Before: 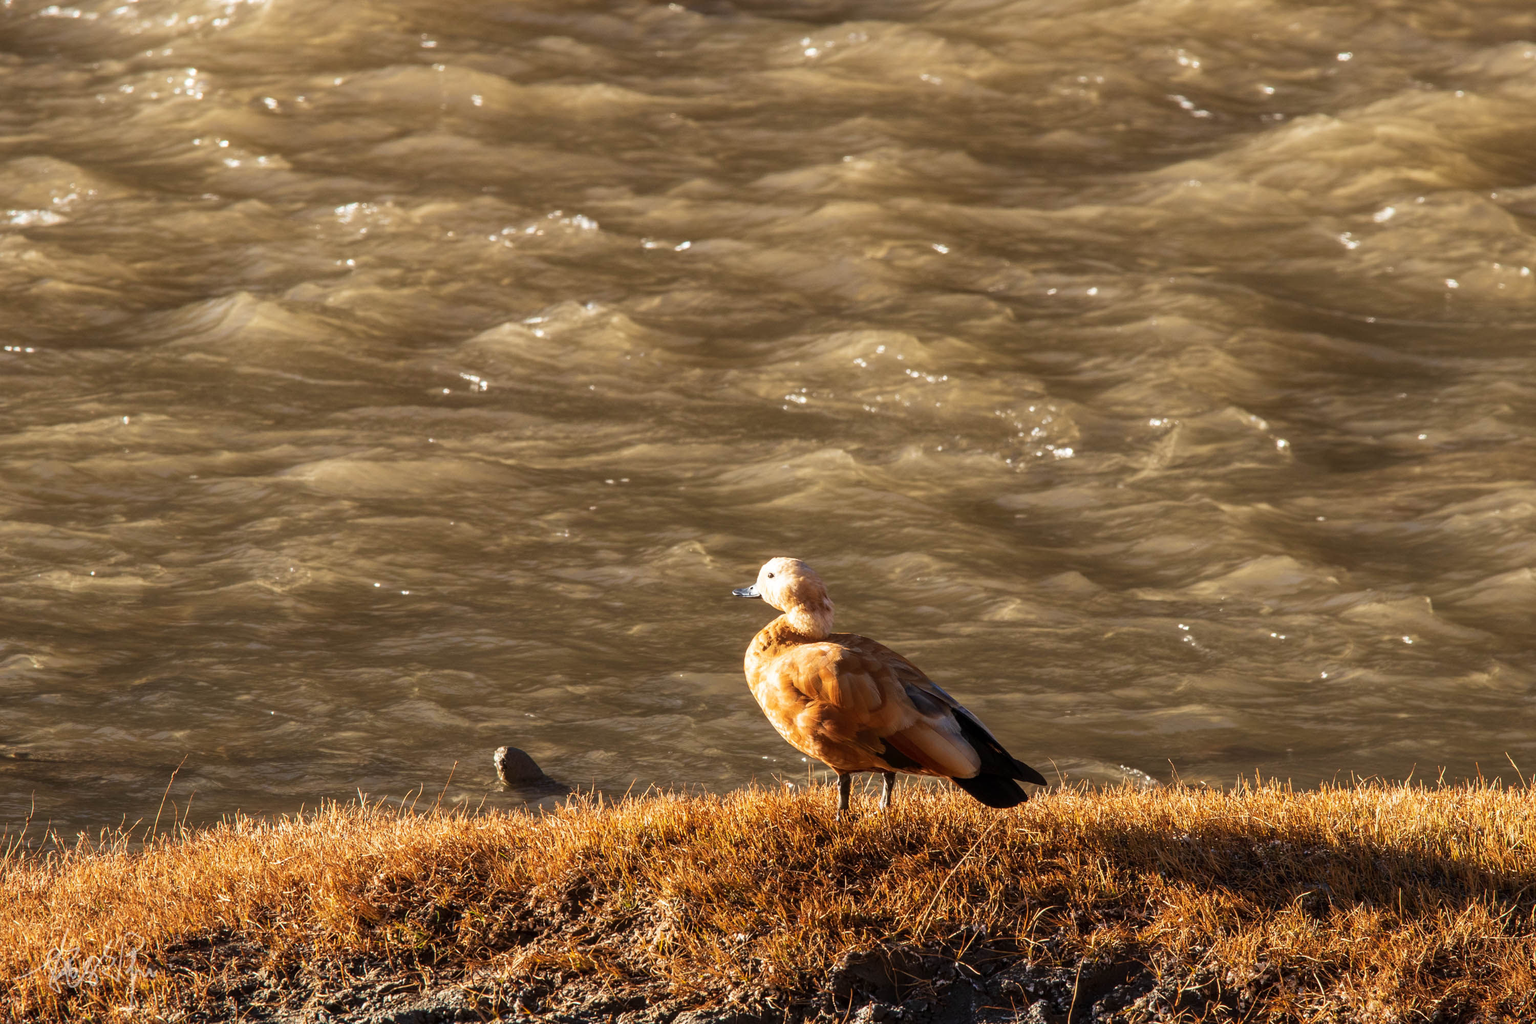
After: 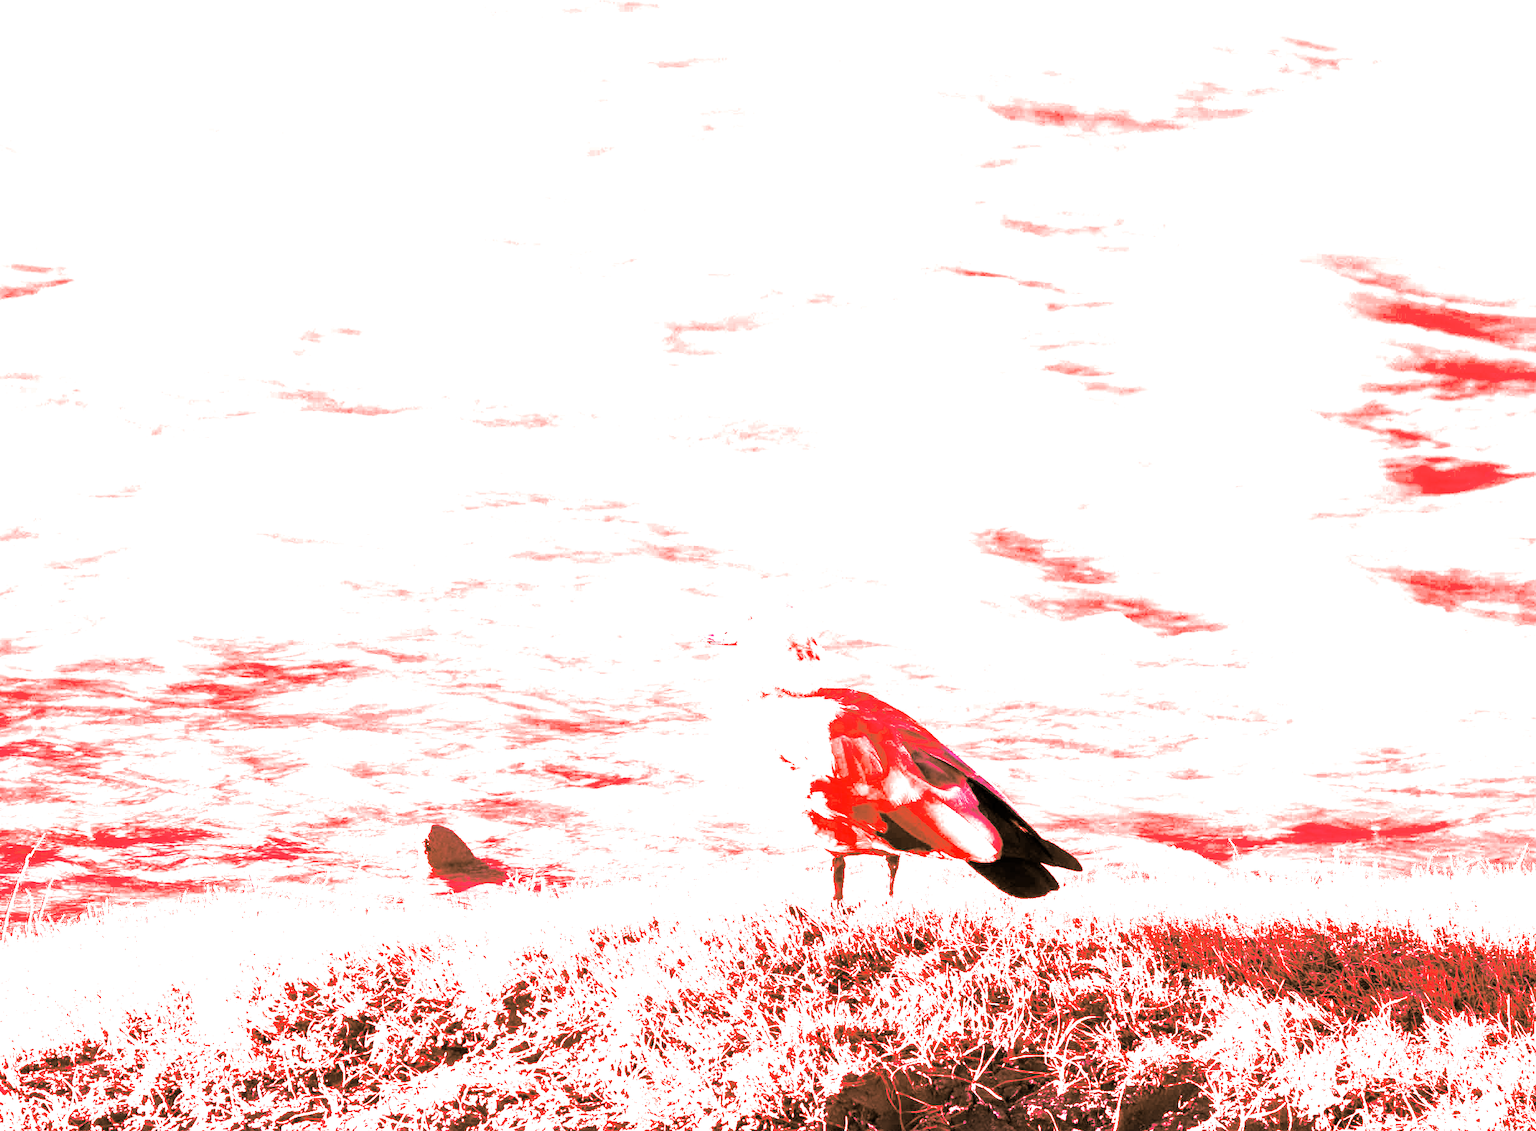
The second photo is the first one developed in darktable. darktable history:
white balance: red 4.26, blue 1.802
split-toning: shadows › hue 37.98°, highlights › hue 185.58°, balance -55.261
crop: left 9.807%, top 6.259%, right 7.334%, bottom 2.177%
